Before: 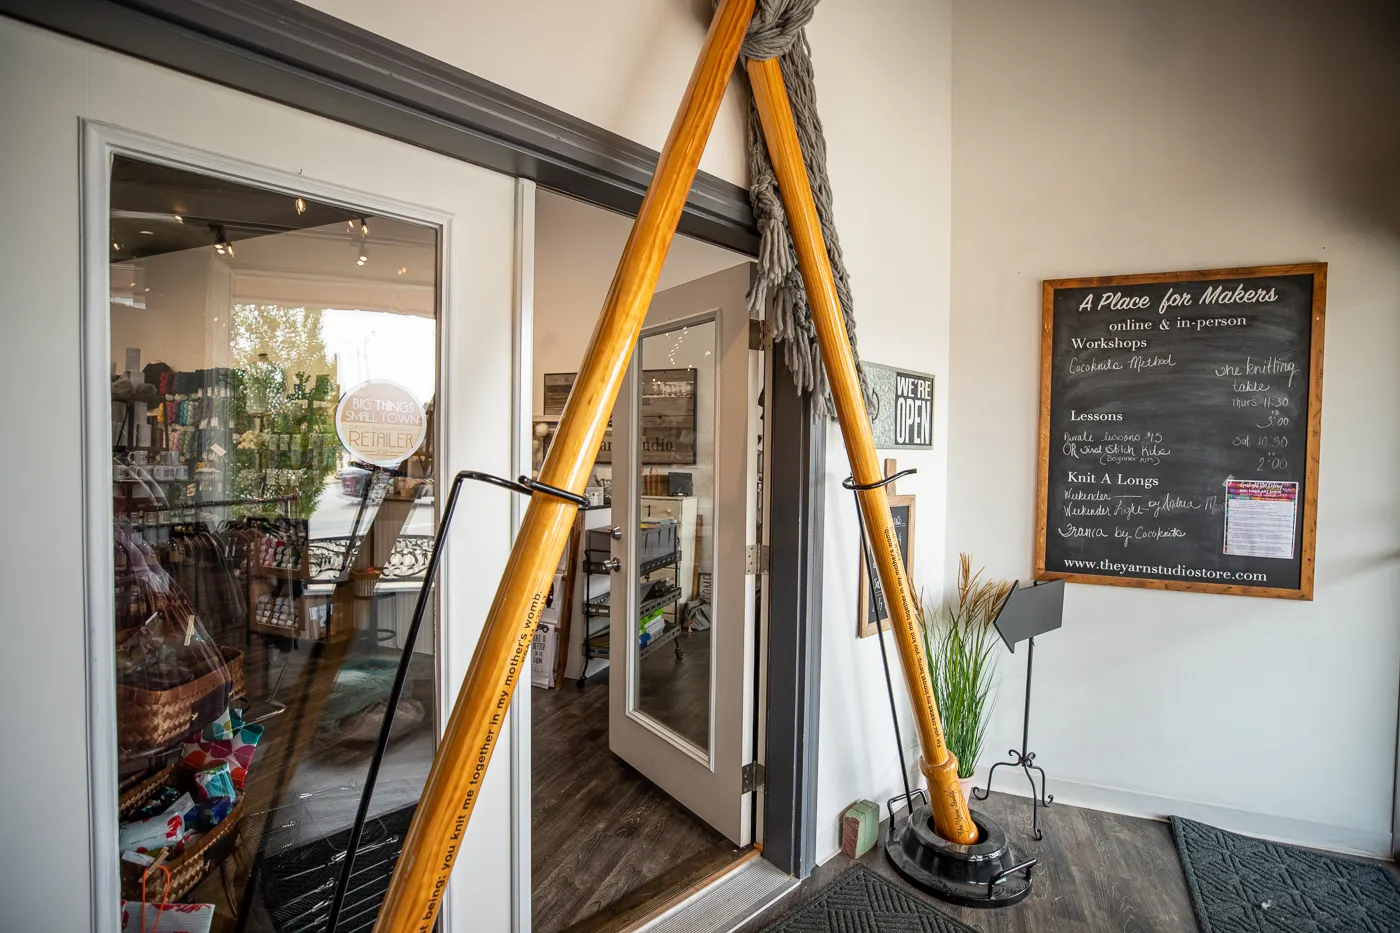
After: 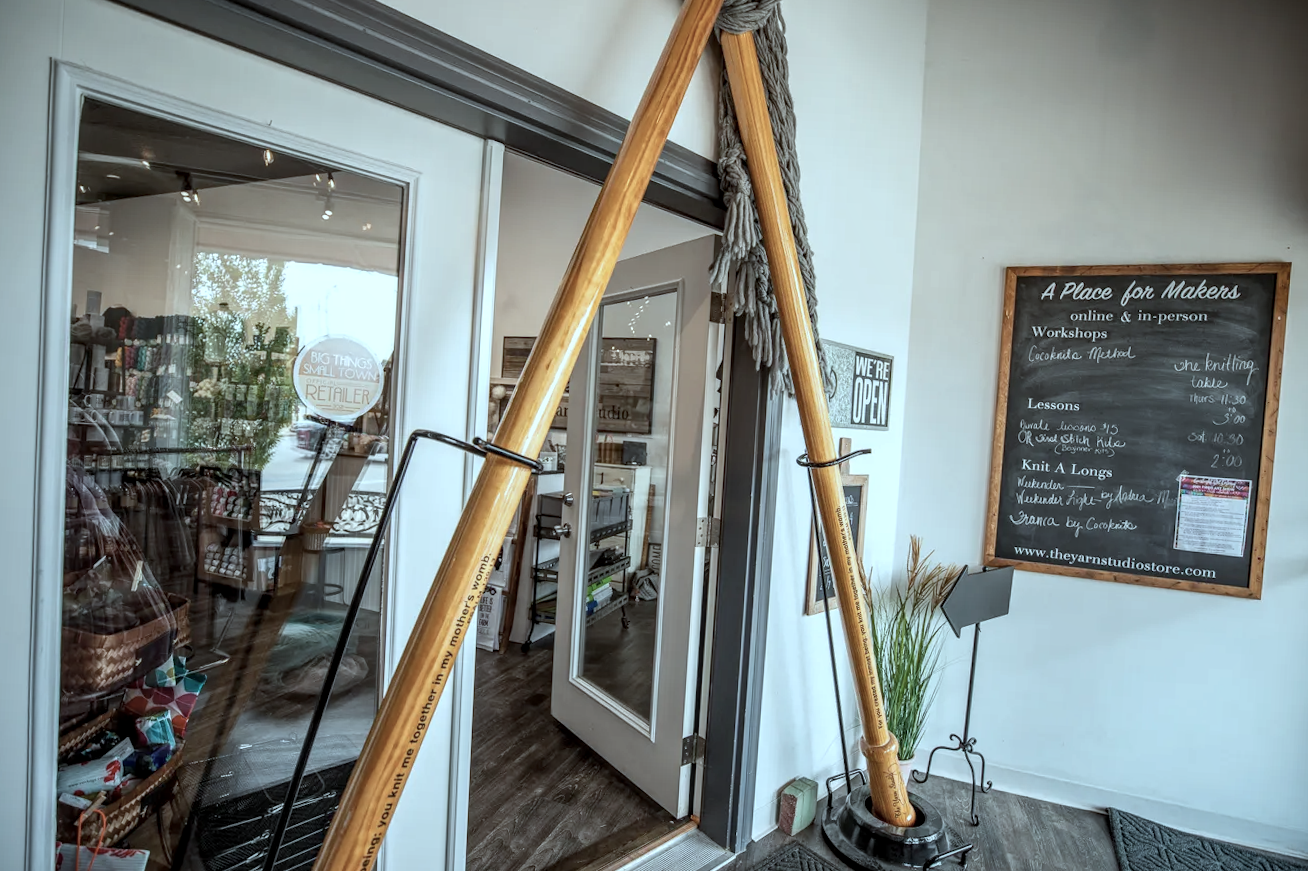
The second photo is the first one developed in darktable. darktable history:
crop and rotate: angle -2.73°
color correction: highlights a* -13.2, highlights b* -17.37, saturation 0.706
local contrast: on, module defaults
